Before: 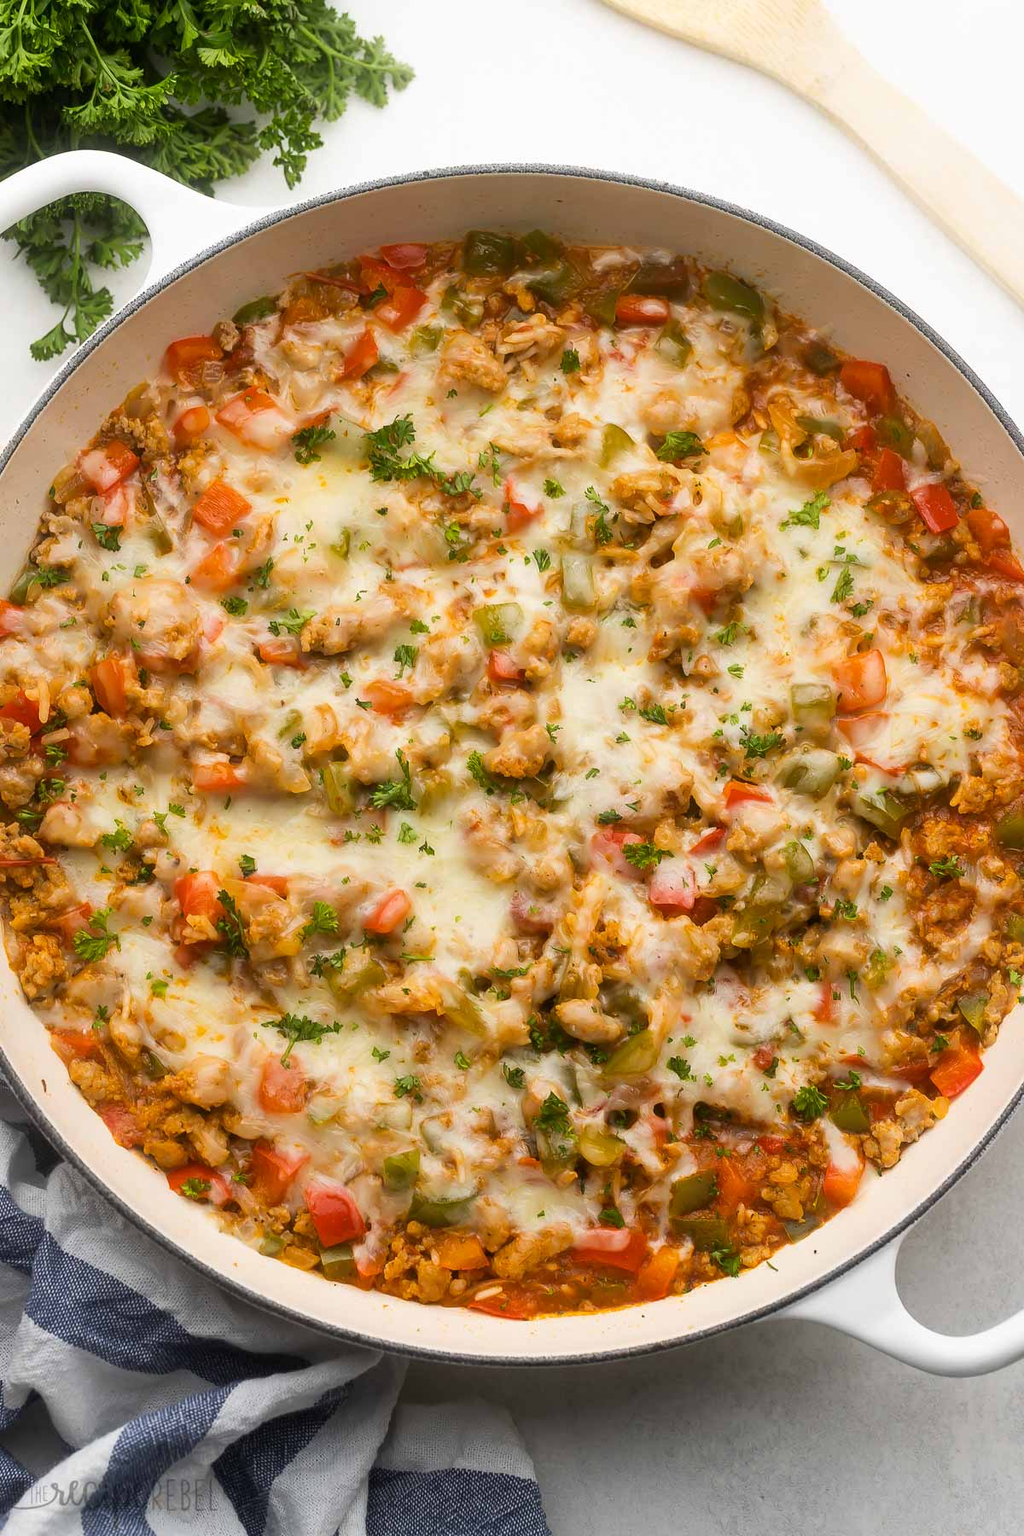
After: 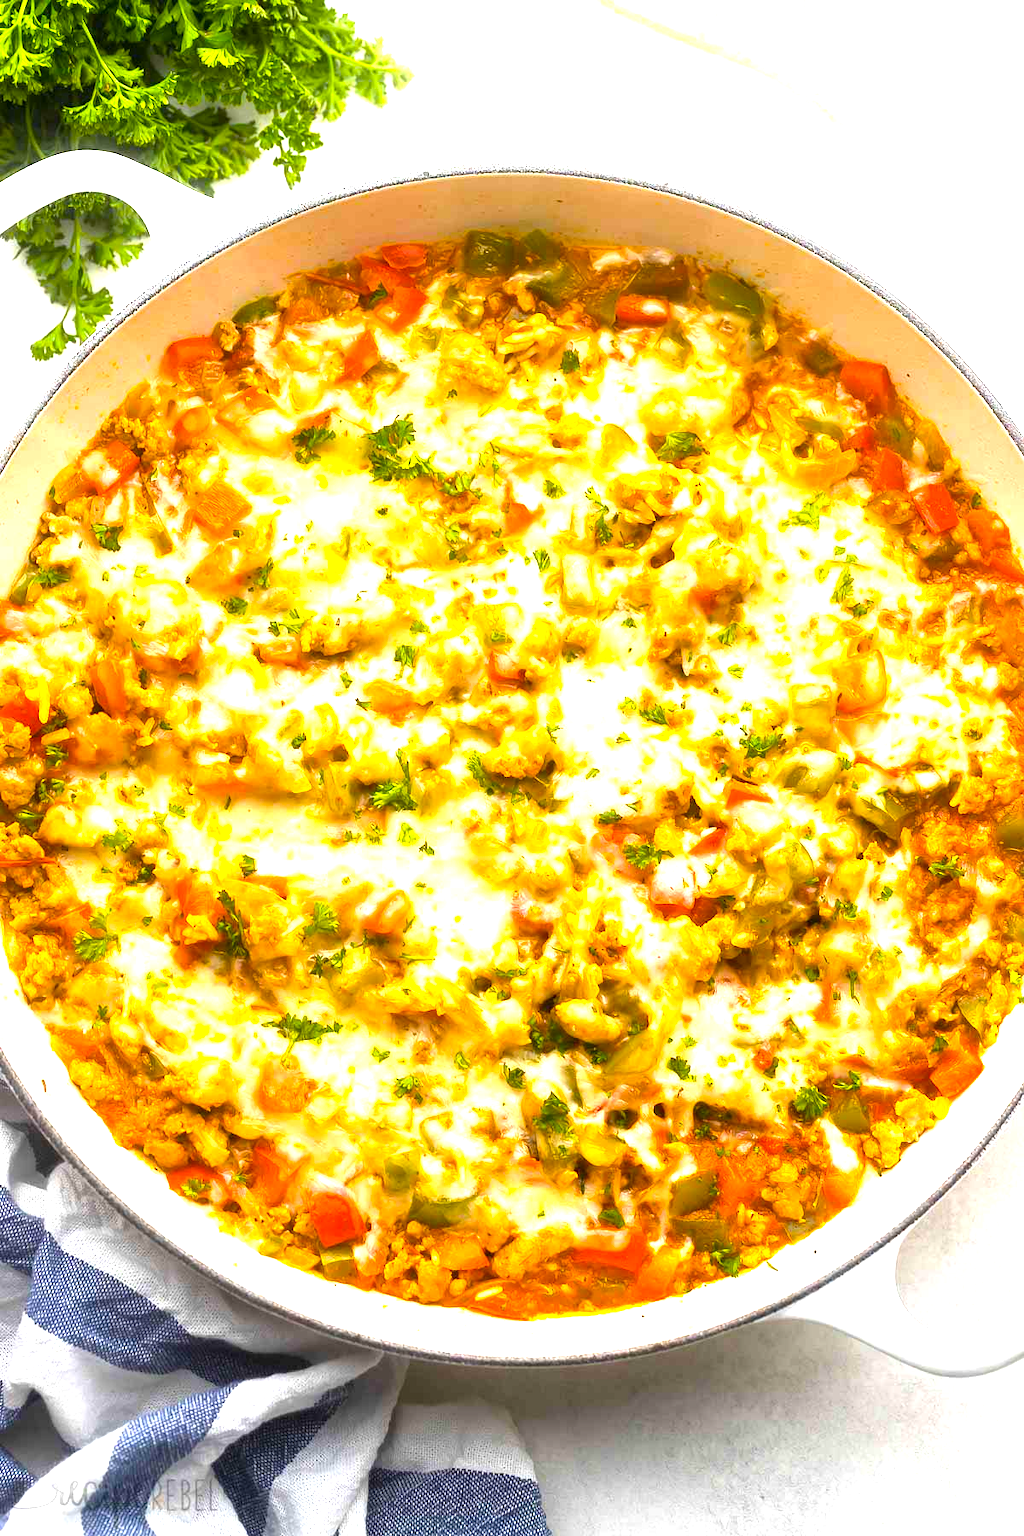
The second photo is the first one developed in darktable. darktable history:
exposure: black level correction 0, exposure 1.485 EV, compensate highlight preservation false
color balance rgb: linear chroma grading › global chroma 14.567%, perceptual saturation grading › global saturation 29.502%, perceptual brilliance grading › global brilliance 2.156%, perceptual brilliance grading › highlights -3.851%, contrast 5.029%
